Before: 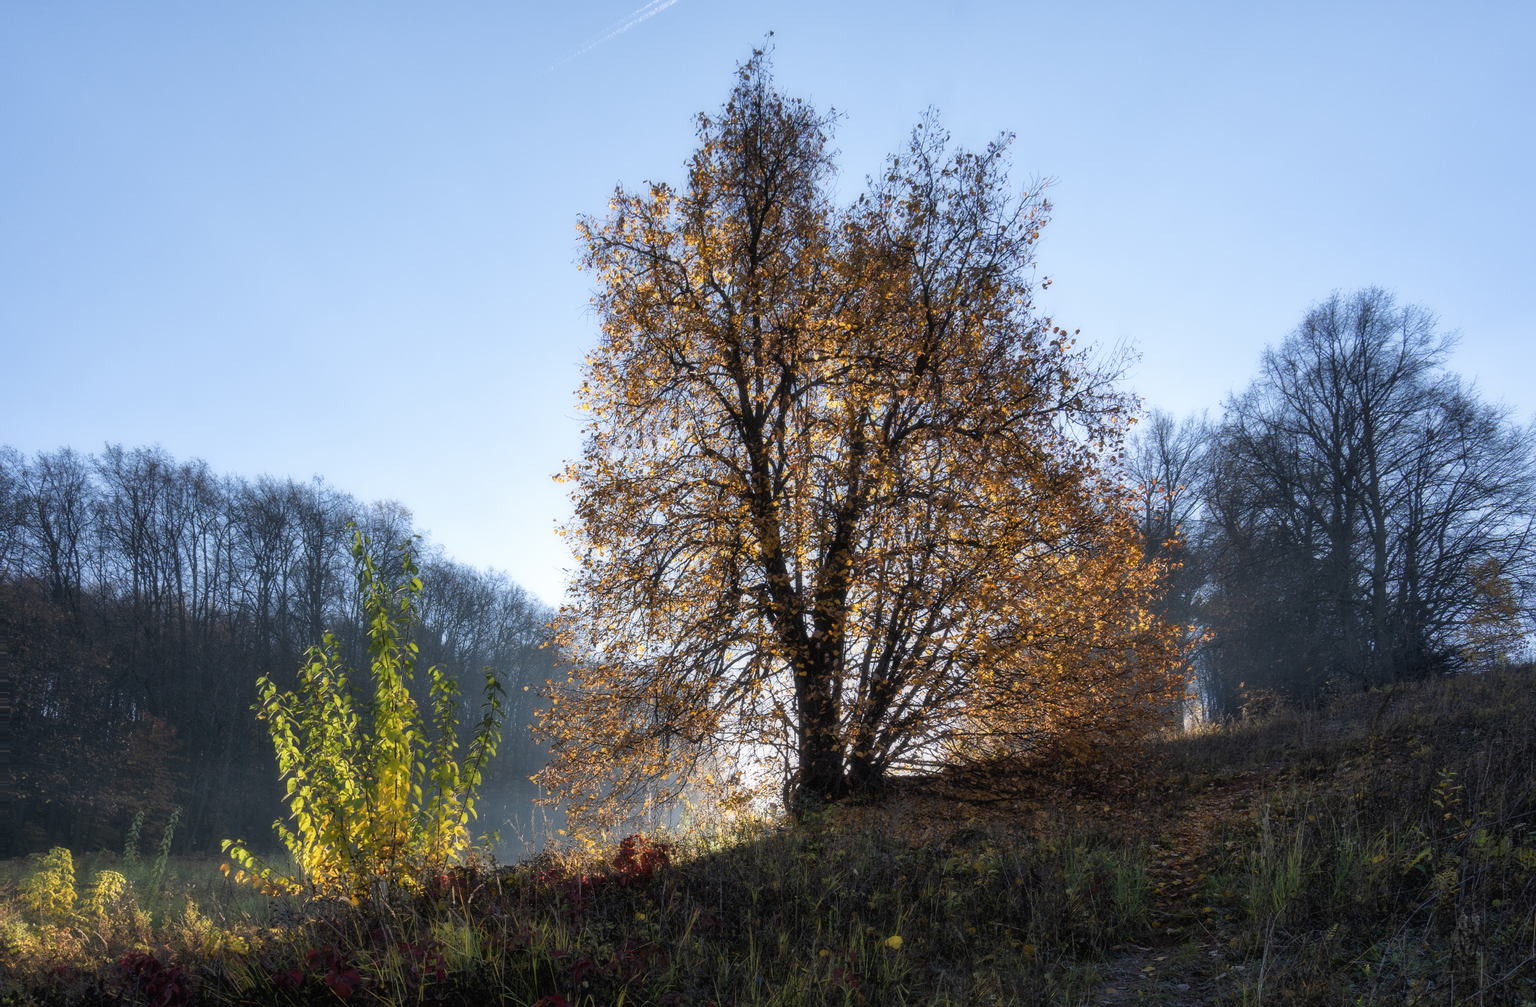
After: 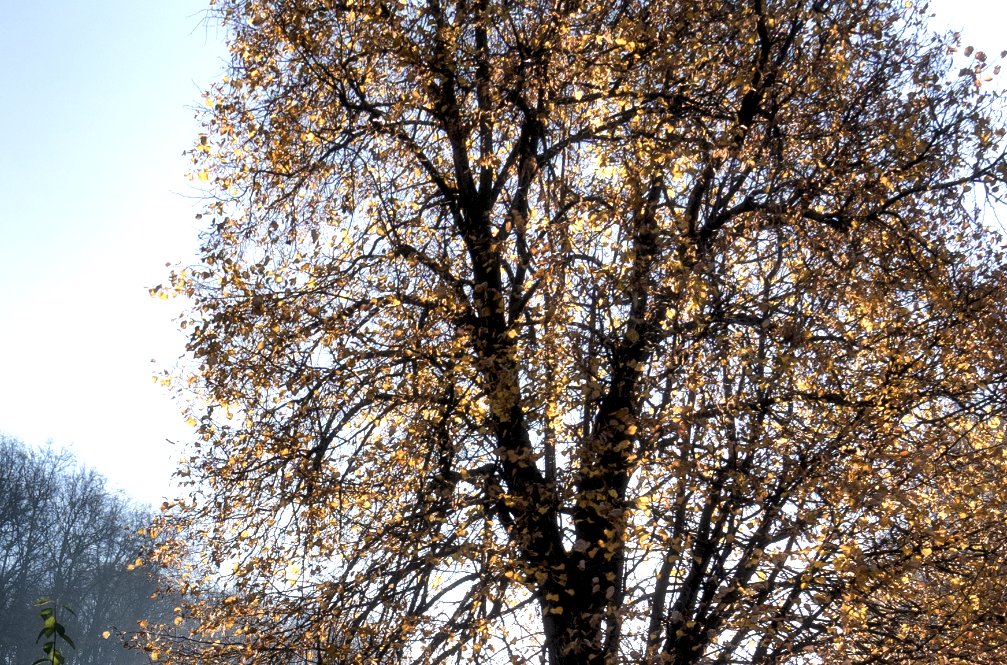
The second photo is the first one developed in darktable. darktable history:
local contrast: highlights 218%, shadows 130%, detail 139%, midtone range 0.256
crop: left 30.028%, top 29.672%, right 29.687%, bottom 29.737%
